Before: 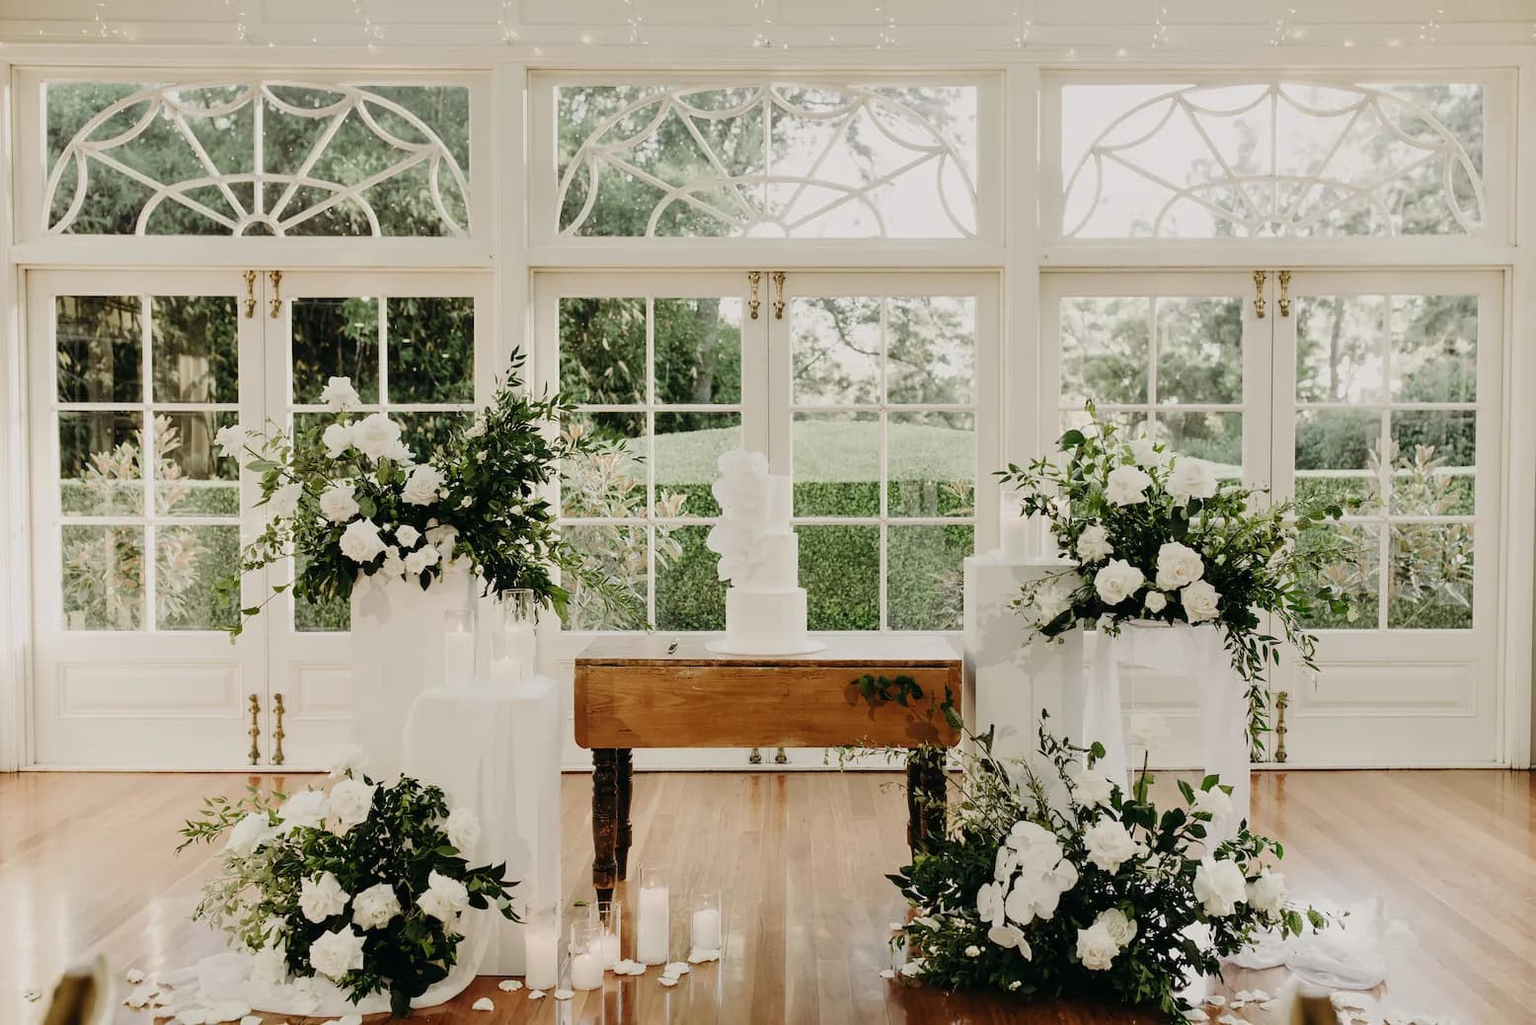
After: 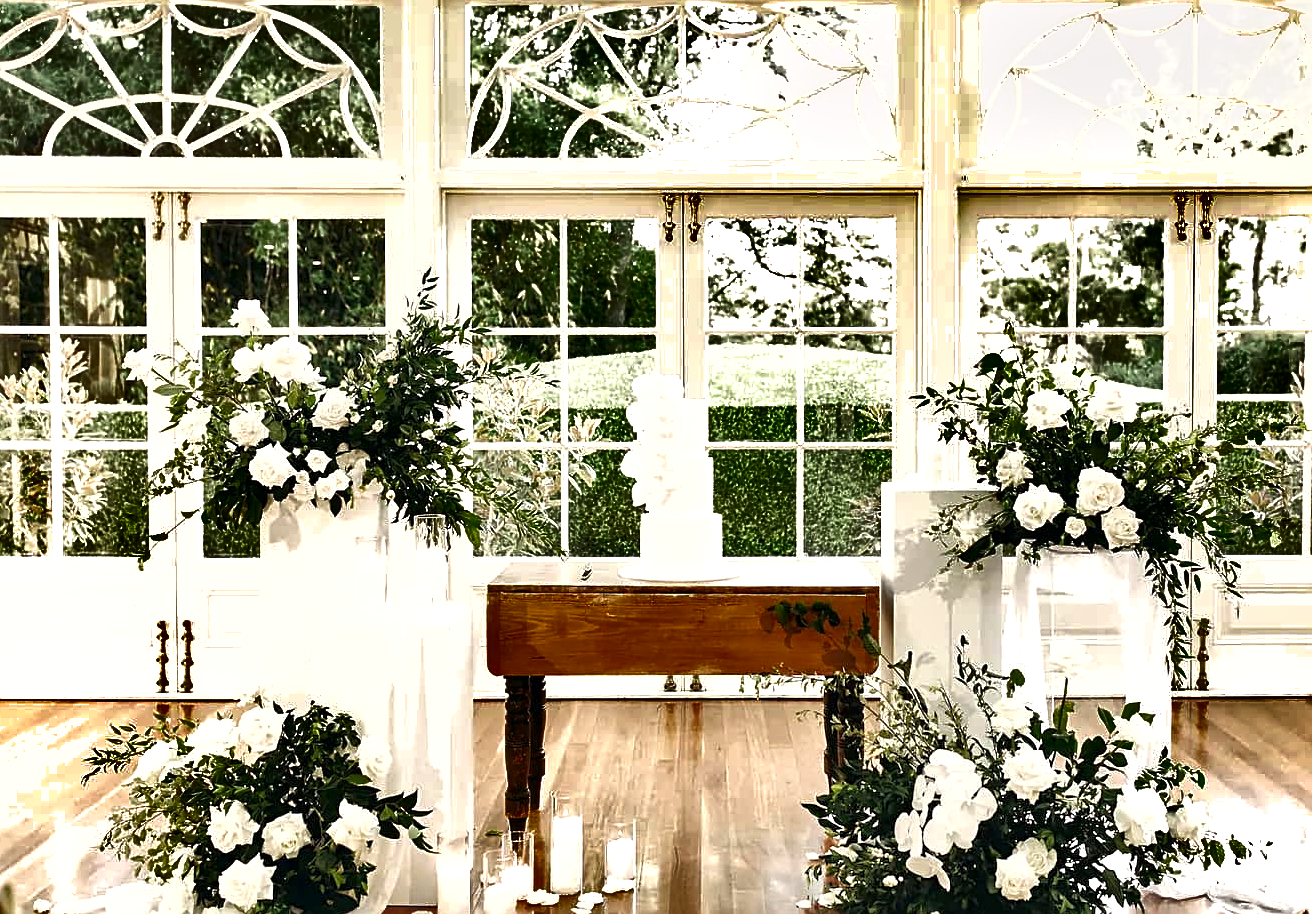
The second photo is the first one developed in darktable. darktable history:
sharpen: on, module defaults
crop: left 6.123%, top 7.946%, right 9.537%, bottom 4%
shadows and highlights: shadows 20.86, highlights -82.53, soften with gaussian
exposure: black level correction 0, exposure 1.001 EV, compensate exposure bias true, compensate highlight preservation false
local contrast: mode bilateral grid, contrast 20, coarseness 49, detail 150%, midtone range 0.2
levels: mode automatic, levels [0.116, 0.574, 1]
